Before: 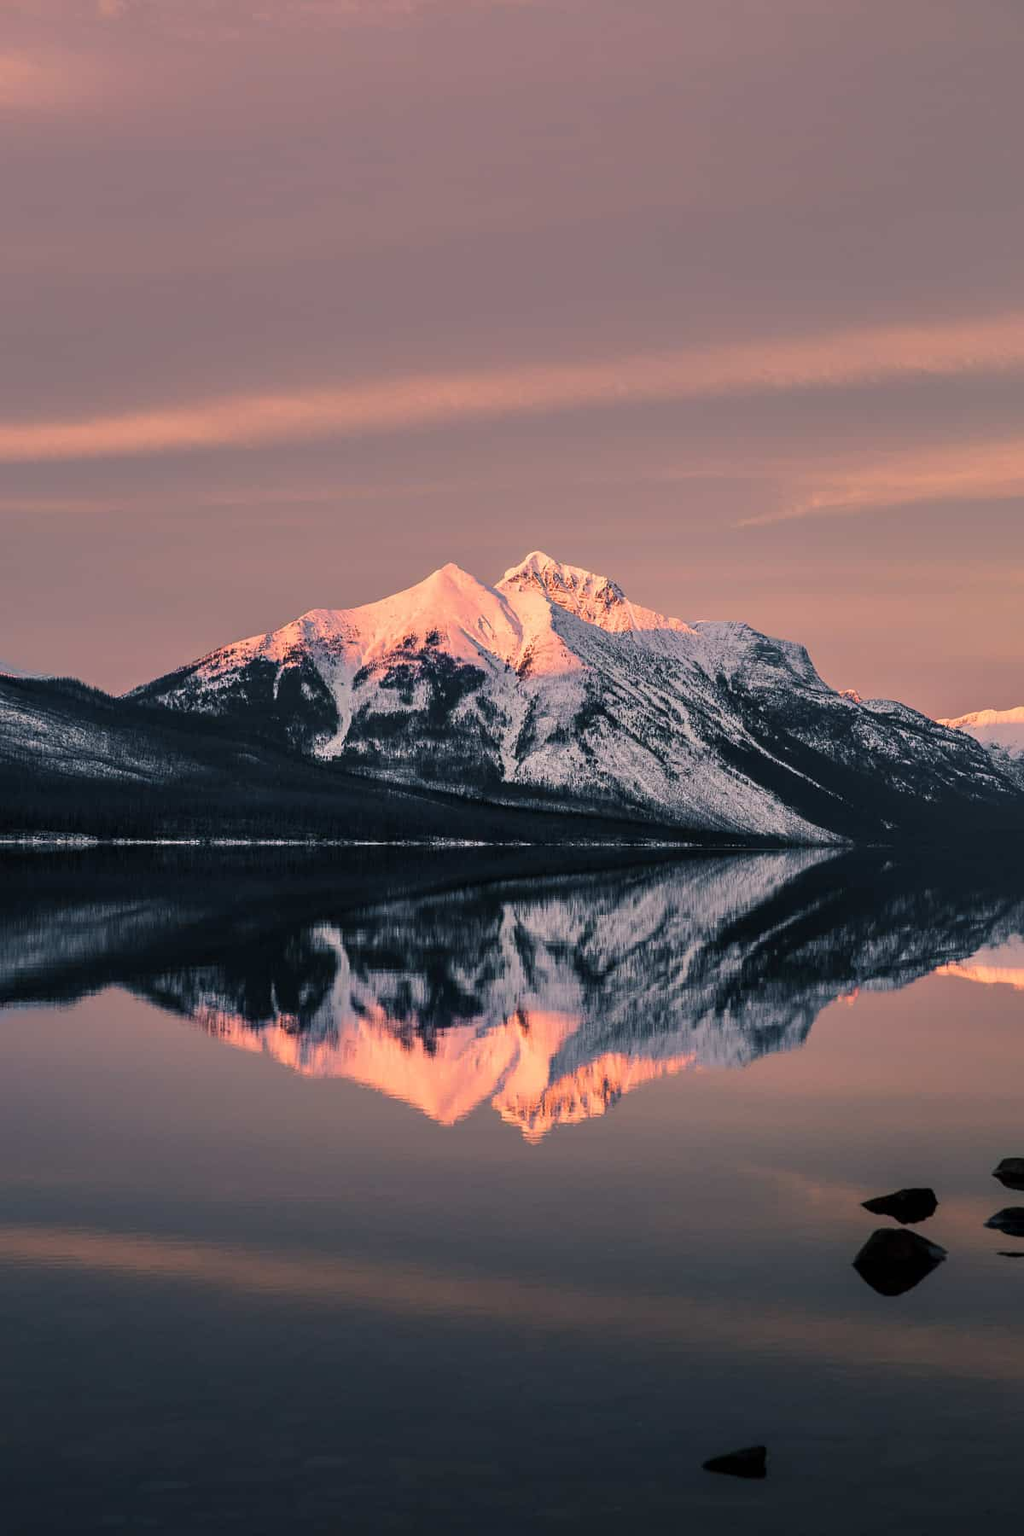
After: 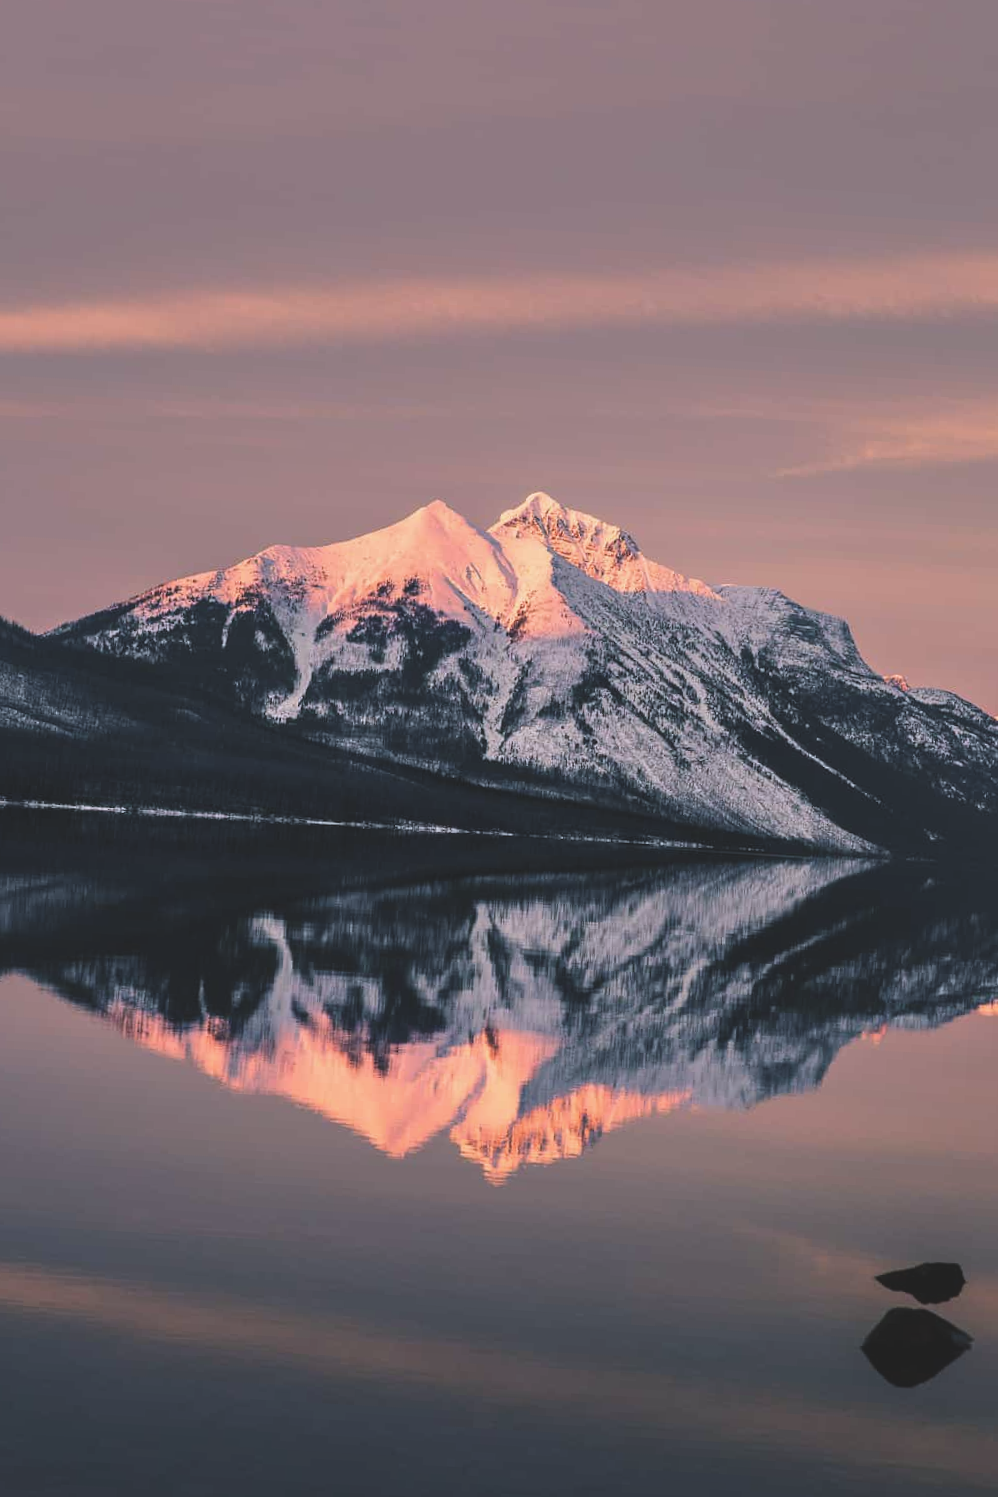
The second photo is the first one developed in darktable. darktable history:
crop and rotate: angle -3.27°, left 5.211%, top 5.211%, right 4.607%, bottom 4.607%
white balance: red 0.976, blue 1.04
exposure: black level correction -0.015, compensate highlight preservation false
